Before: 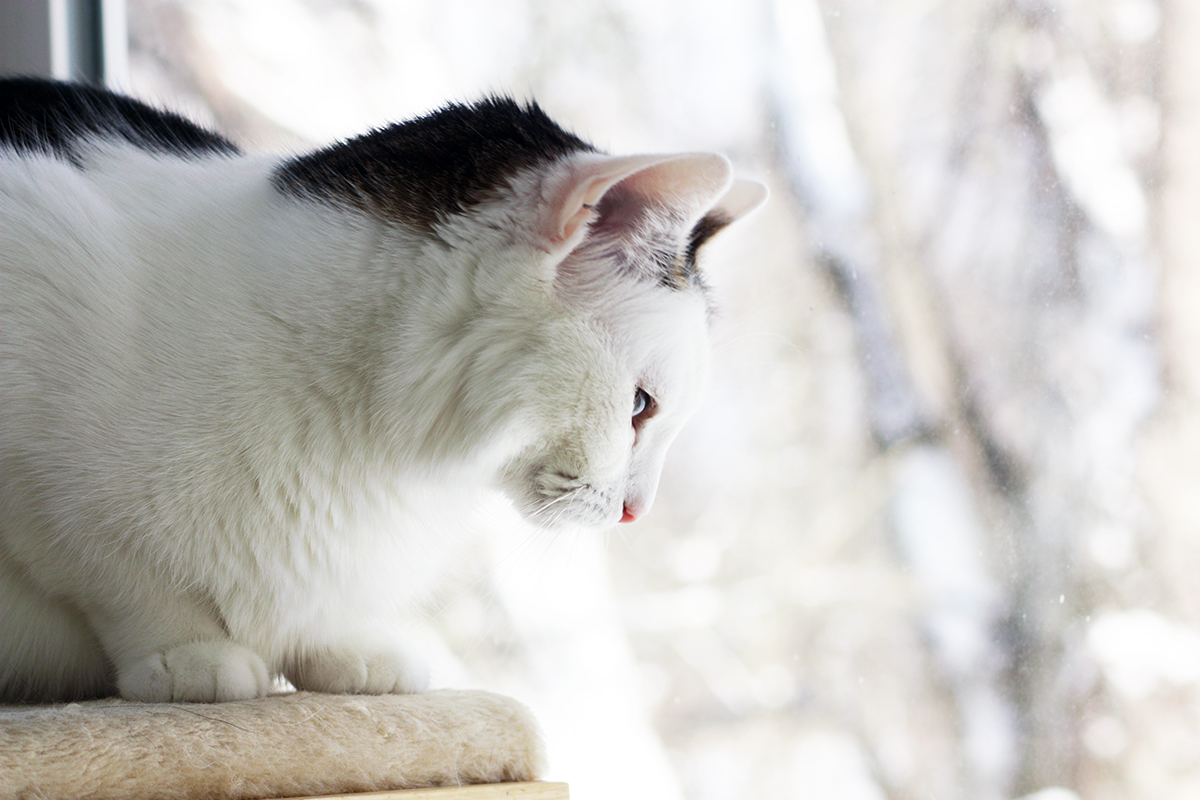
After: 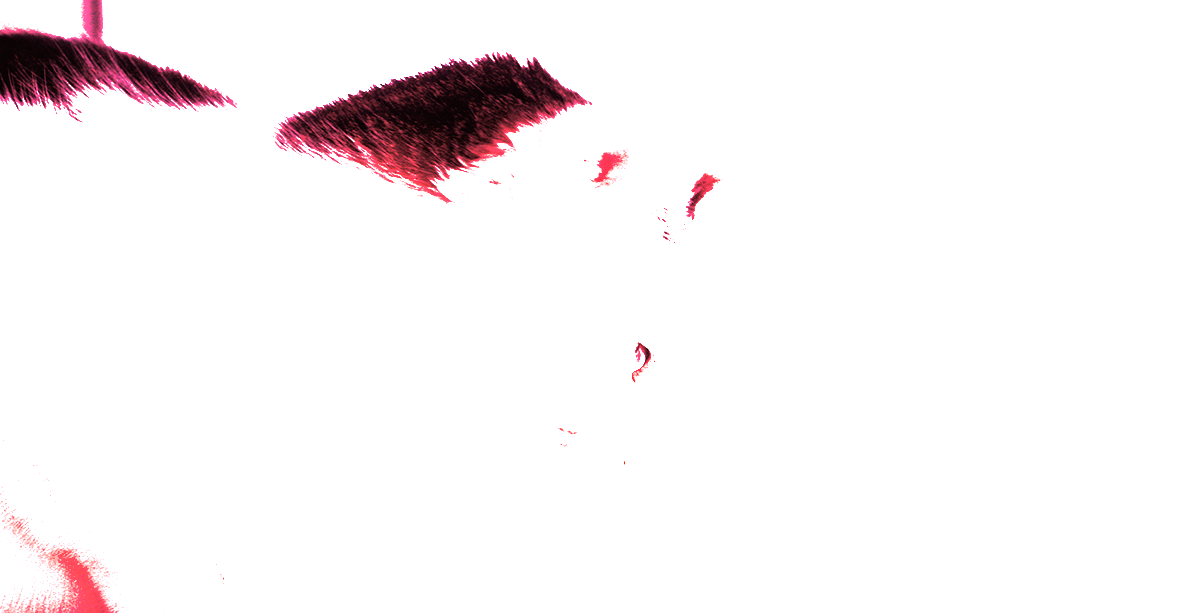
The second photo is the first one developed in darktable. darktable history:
white balance: red 4.26, blue 1.802
split-toning: on, module defaults
crop: top 5.667%, bottom 17.637%
tone curve: curves: ch0 [(0, 0) (0.003, 0.013) (0.011, 0.018) (0.025, 0.027) (0.044, 0.045) (0.069, 0.068) (0.1, 0.096) (0.136, 0.13) (0.177, 0.168) (0.224, 0.217) (0.277, 0.277) (0.335, 0.338) (0.399, 0.401) (0.468, 0.473) (0.543, 0.544) (0.623, 0.621) (0.709, 0.7) (0.801, 0.781) (0.898, 0.869) (1, 1)], preserve colors none
